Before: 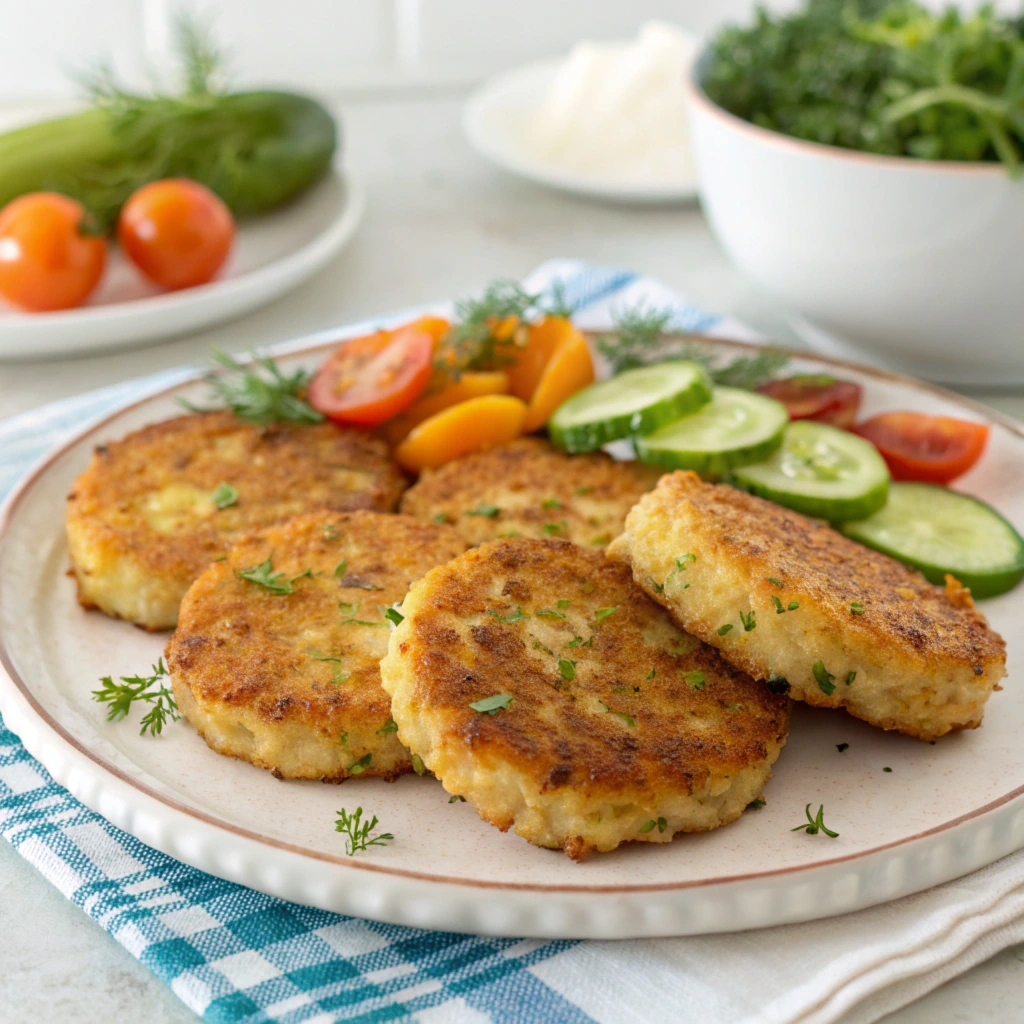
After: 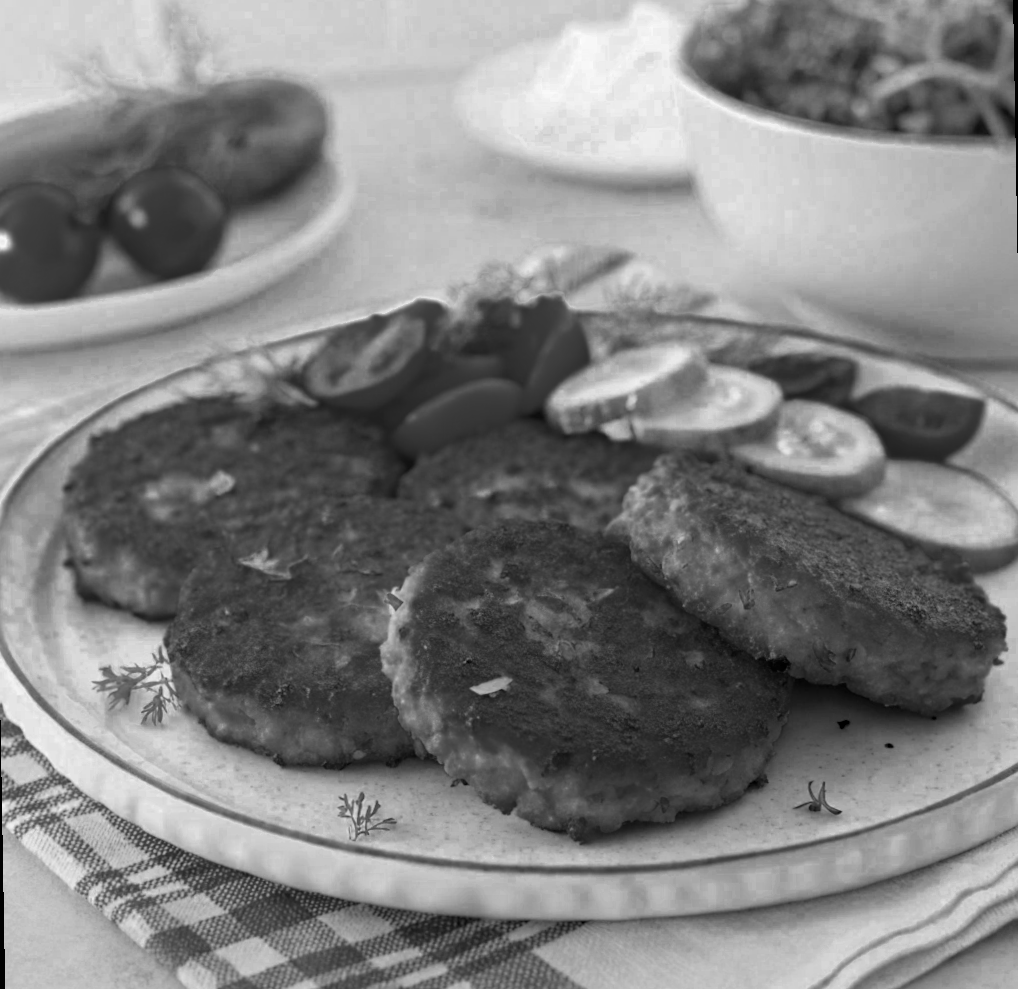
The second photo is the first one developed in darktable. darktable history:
white balance: red 0.967, blue 1.049
haze removal: compatibility mode true, adaptive false
color zones: curves: ch0 [(0.002, 0.429) (0.121, 0.212) (0.198, 0.113) (0.276, 0.344) (0.331, 0.541) (0.41, 0.56) (0.482, 0.289) (0.619, 0.227) (0.721, 0.18) (0.821, 0.435) (0.928, 0.555) (1, 0.587)]; ch1 [(0, 0) (0.143, 0) (0.286, 0) (0.429, 0) (0.571, 0) (0.714, 0) (0.857, 0)]
rotate and perspective: rotation -1°, crop left 0.011, crop right 0.989, crop top 0.025, crop bottom 0.975
